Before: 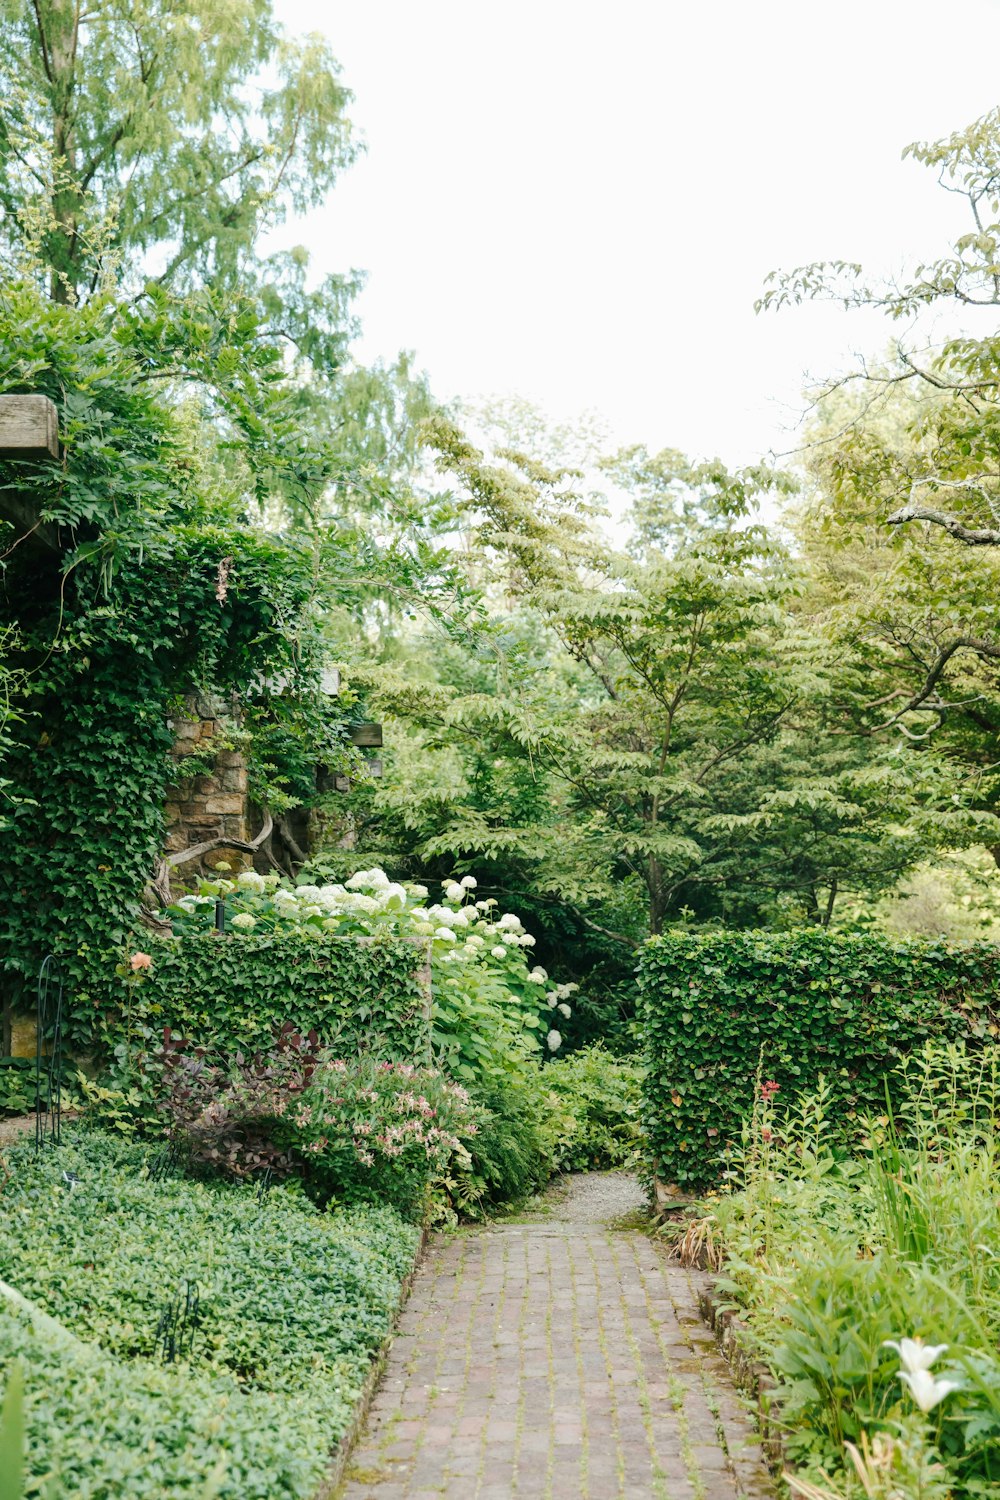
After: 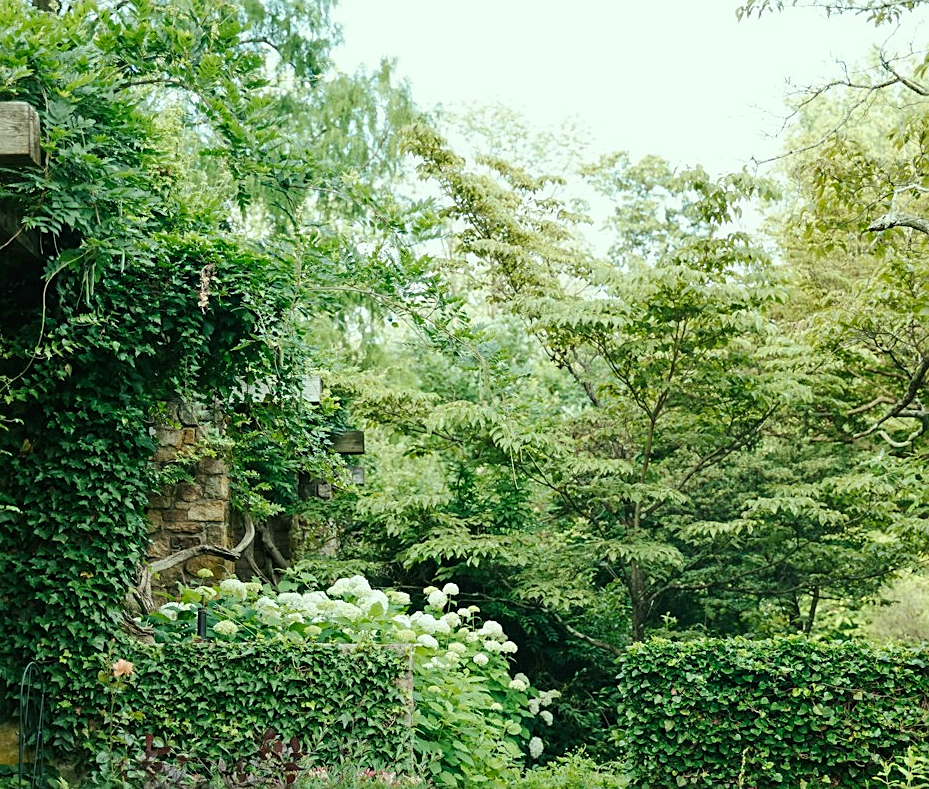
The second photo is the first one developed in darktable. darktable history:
color correction: highlights a* -7.7, highlights b* 3.61
crop: left 1.837%, top 19.569%, right 5.244%, bottom 27.819%
sharpen: on, module defaults
